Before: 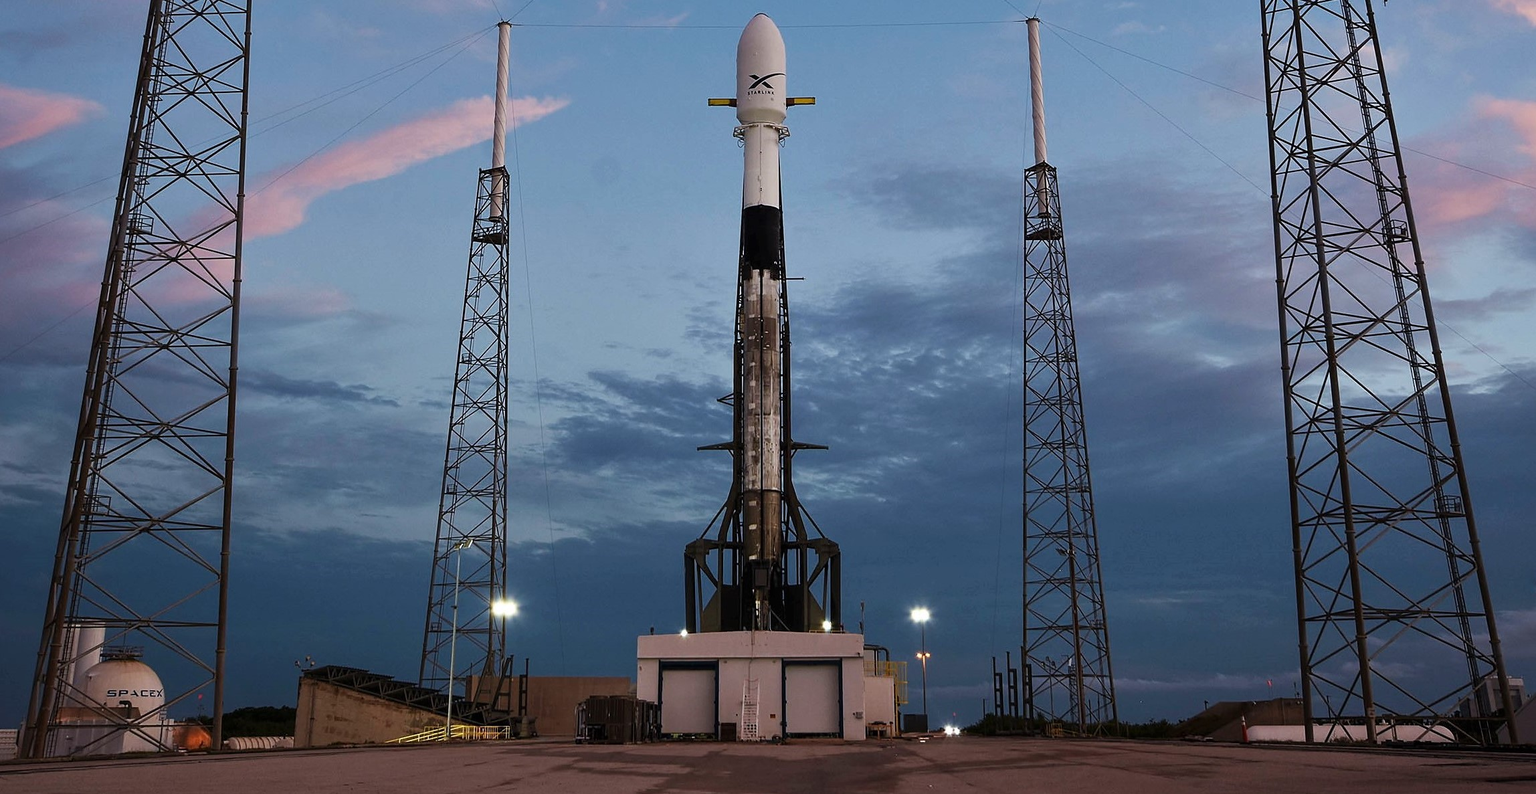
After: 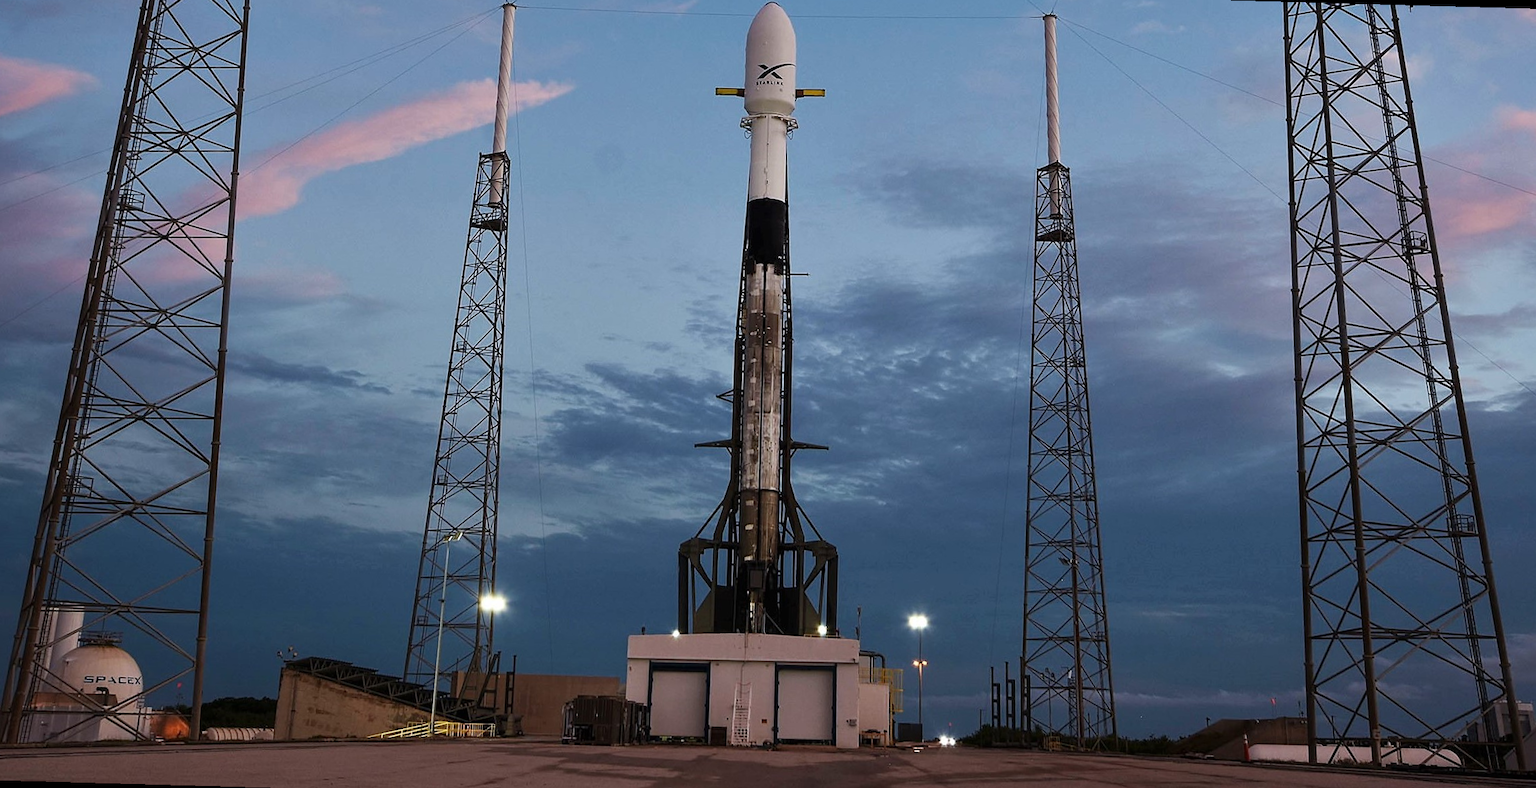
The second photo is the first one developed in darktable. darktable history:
exposure: compensate highlight preservation false
rotate and perspective: rotation 1.57°, crop left 0.018, crop right 0.982, crop top 0.039, crop bottom 0.961
